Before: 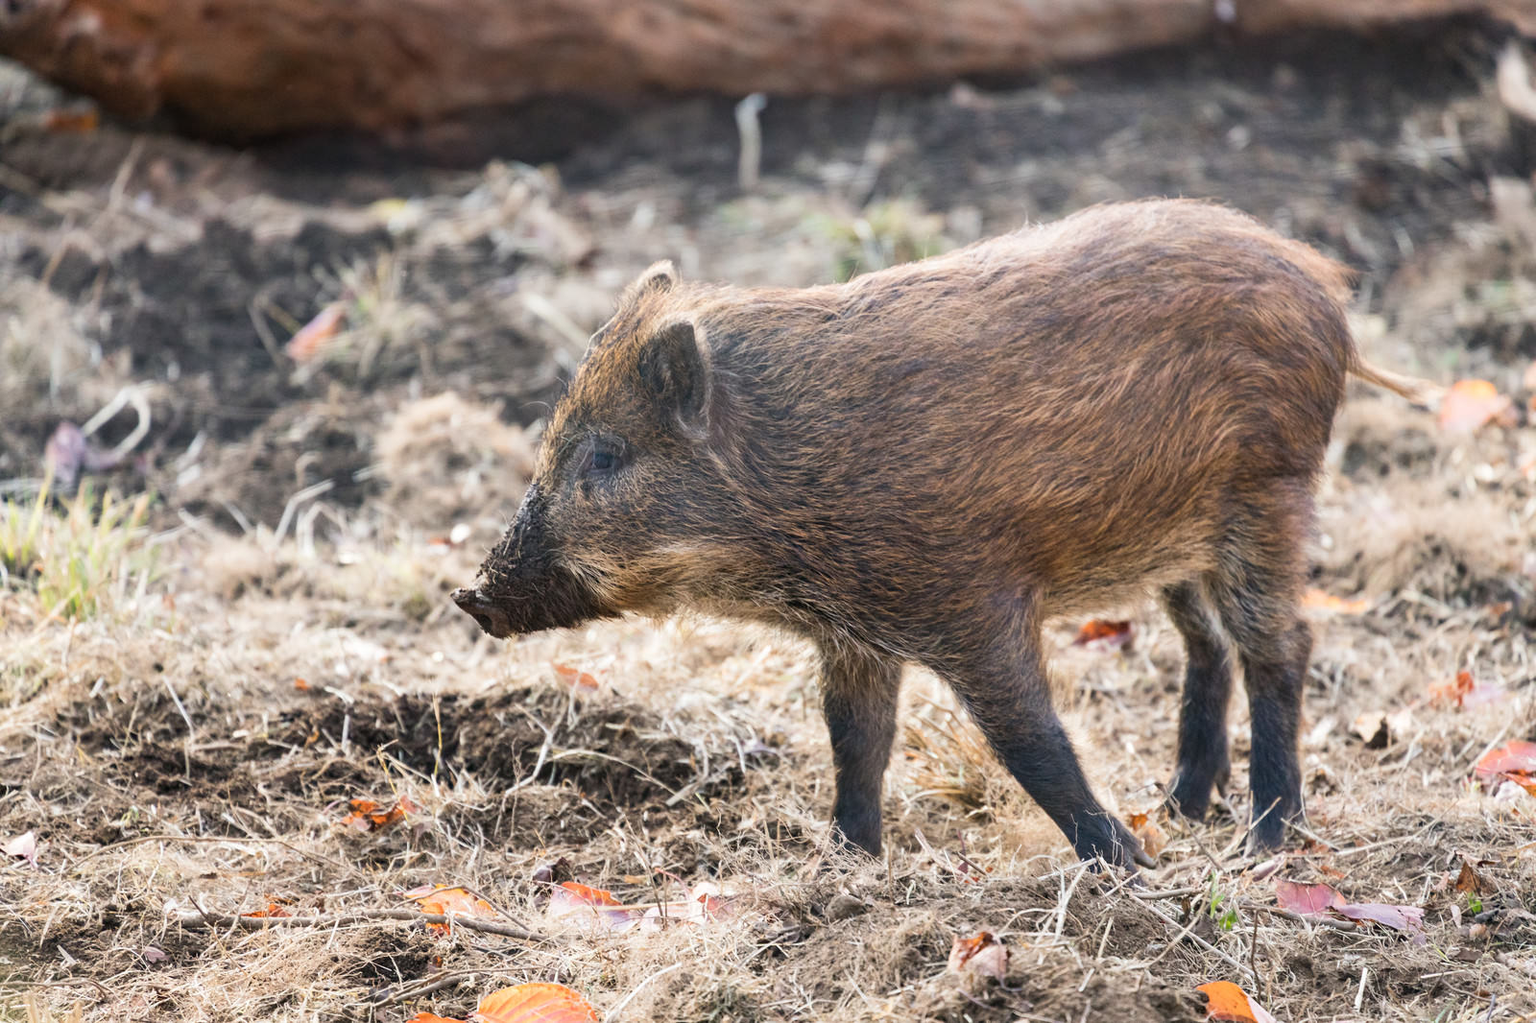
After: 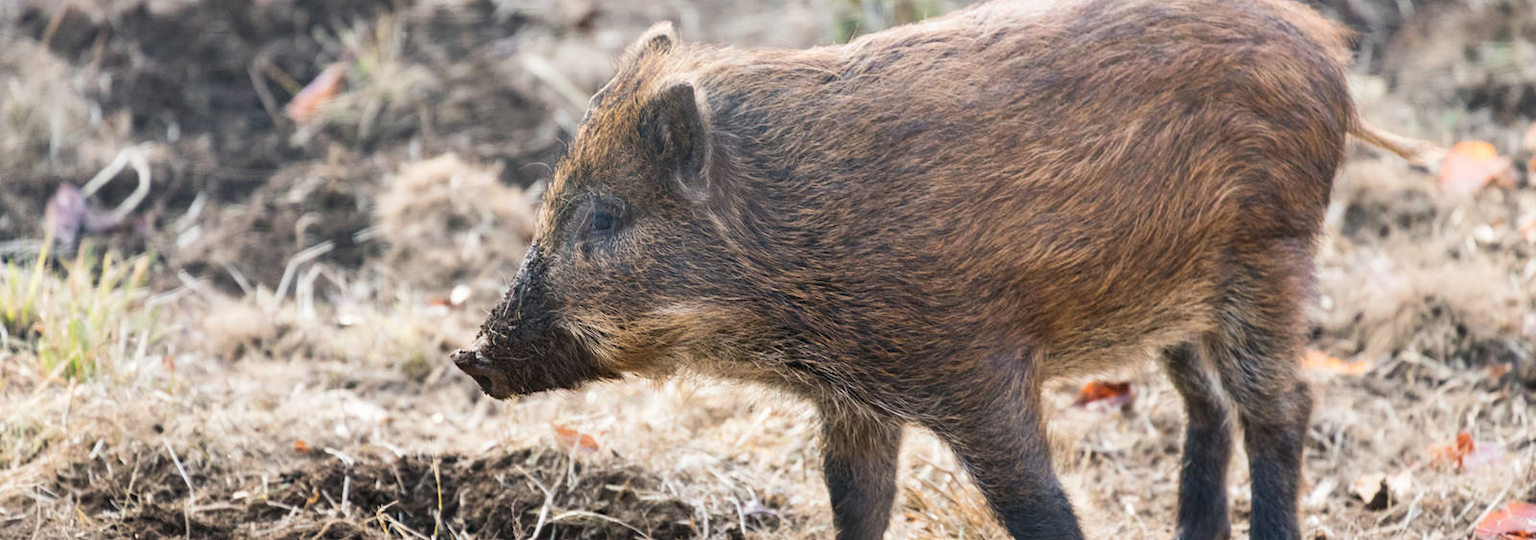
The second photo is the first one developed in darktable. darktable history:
crop and rotate: top 23.407%, bottom 23.718%
